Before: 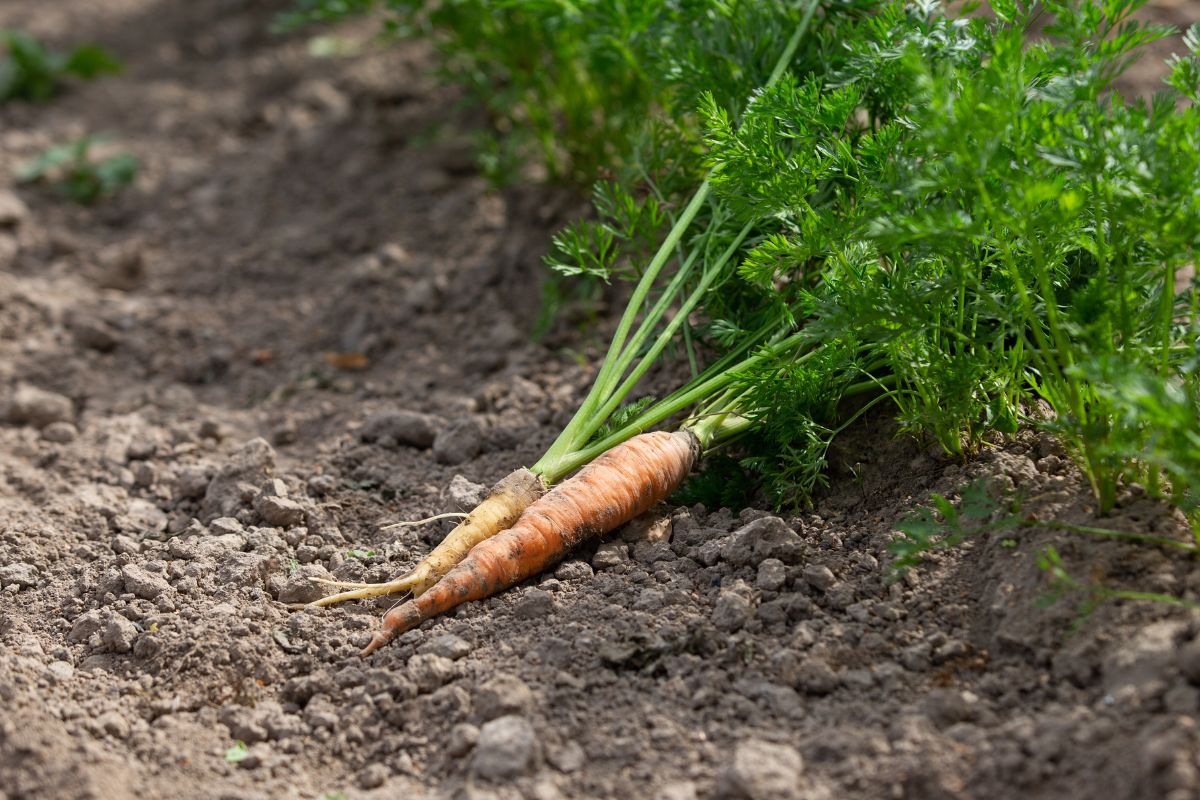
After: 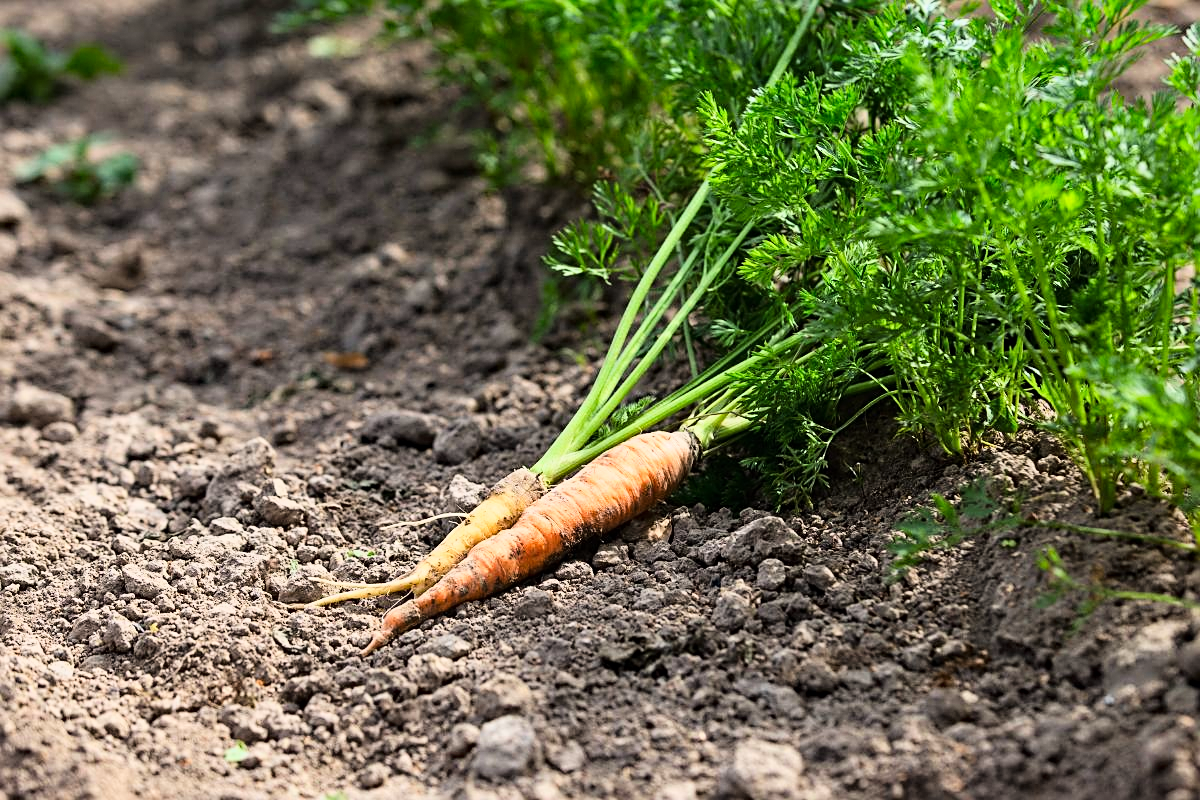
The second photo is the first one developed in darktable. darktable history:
tone curve: curves: ch0 [(0, 0) (0.131, 0.094) (0.326, 0.386) (0.481, 0.623) (0.593, 0.764) (0.812, 0.933) (1, 0.974)]; ch1 [(0, 0) (0.366, 0.367) (0.475, 0.453) (0.494, 0.493) (0.504, 0.497) (0.553, 0.584) (1, 1)]; ch2 [(0, 0) (0.333, 0.346) (0.375, 0.375) (0.424, 0.43) (0.476, 0.492) (0.502, 0.503) (0.533, 0.556) (0.566, 0.599) (0.614, 0.653) (1, 1)], color space Lab, linked channels, preserve colors none
sharpen: on, module defaults
haze removal: compatibility mode true, adaptive false
